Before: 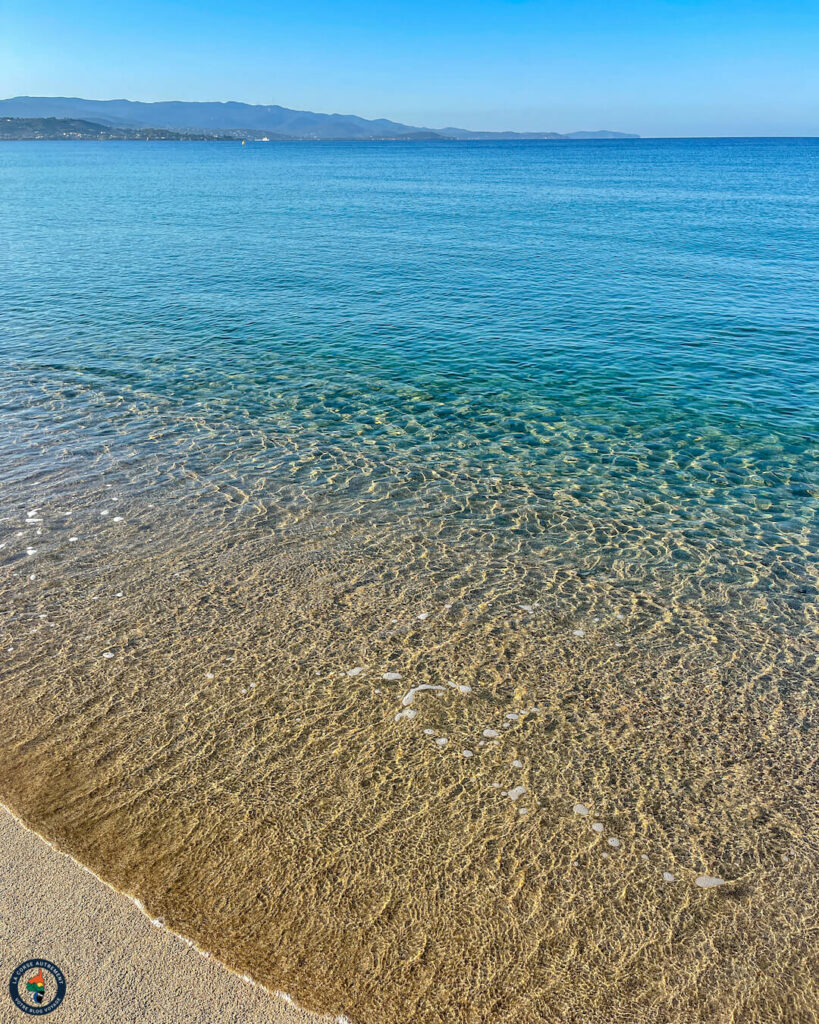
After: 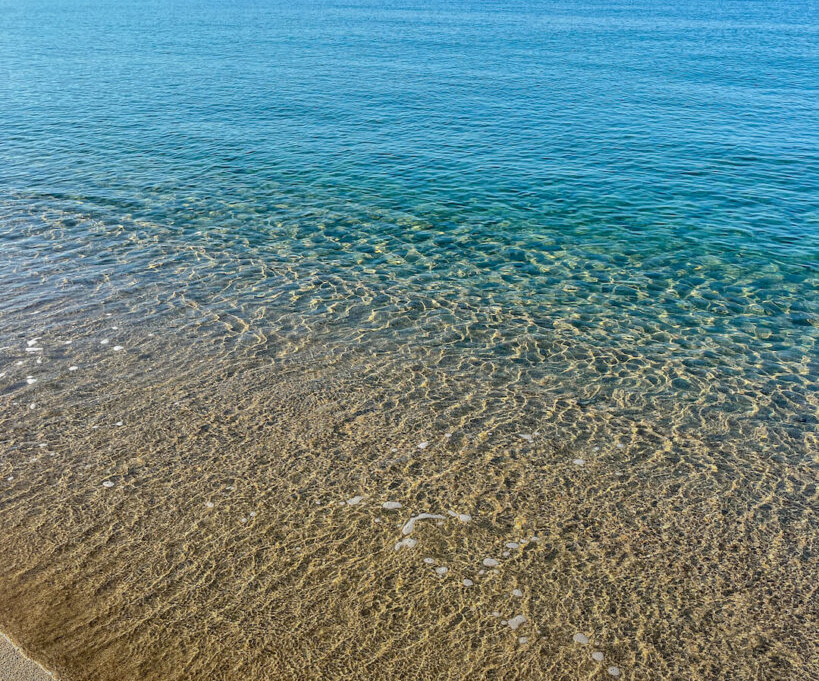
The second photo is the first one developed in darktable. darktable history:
crop: top 16.727%, bottom 16.727%
graduated density: rotation -180°, offset 24.95
